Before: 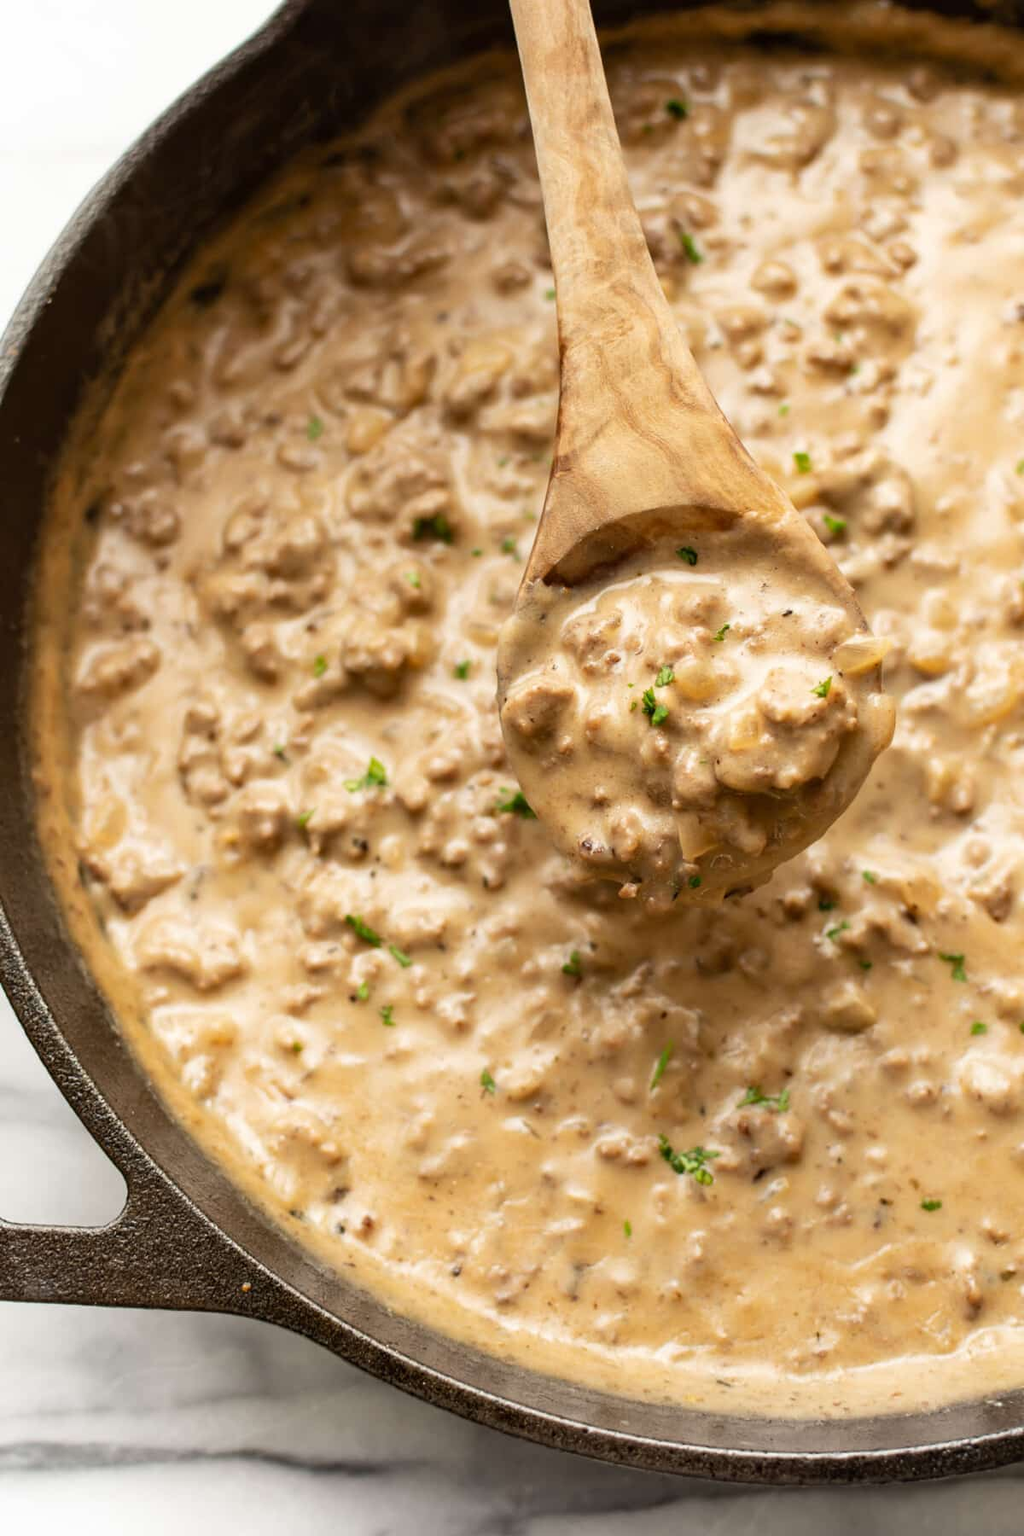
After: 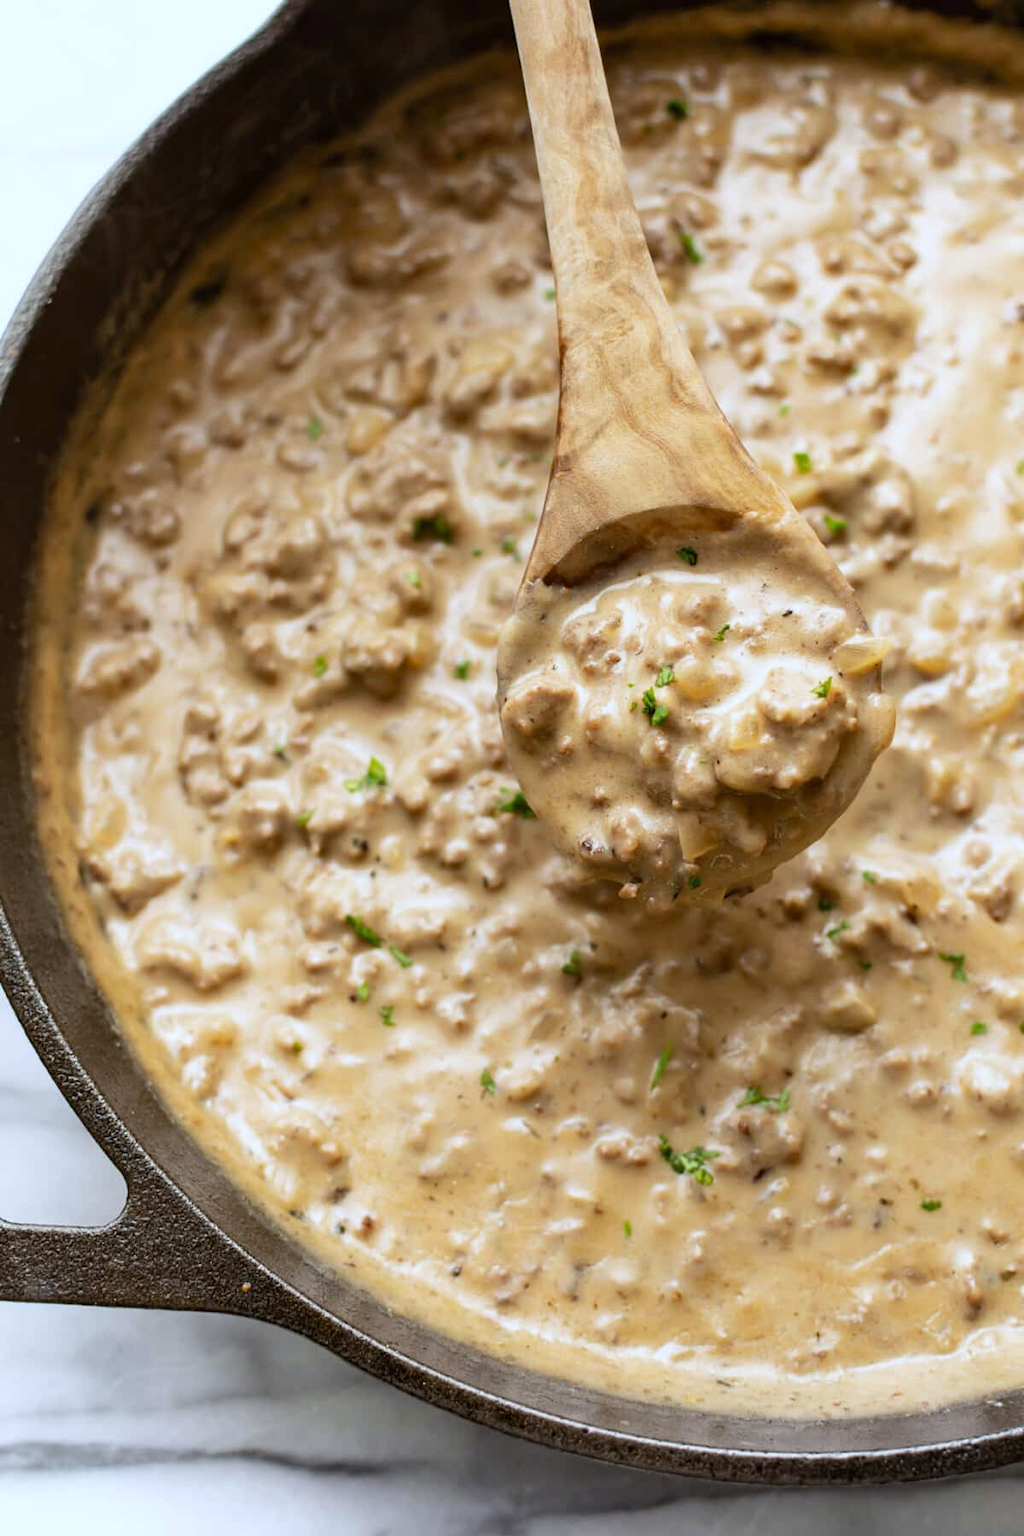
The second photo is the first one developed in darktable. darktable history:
white balance: red 0.931, blue 1.11
base curve: exposure shift 0, preserve colors none
